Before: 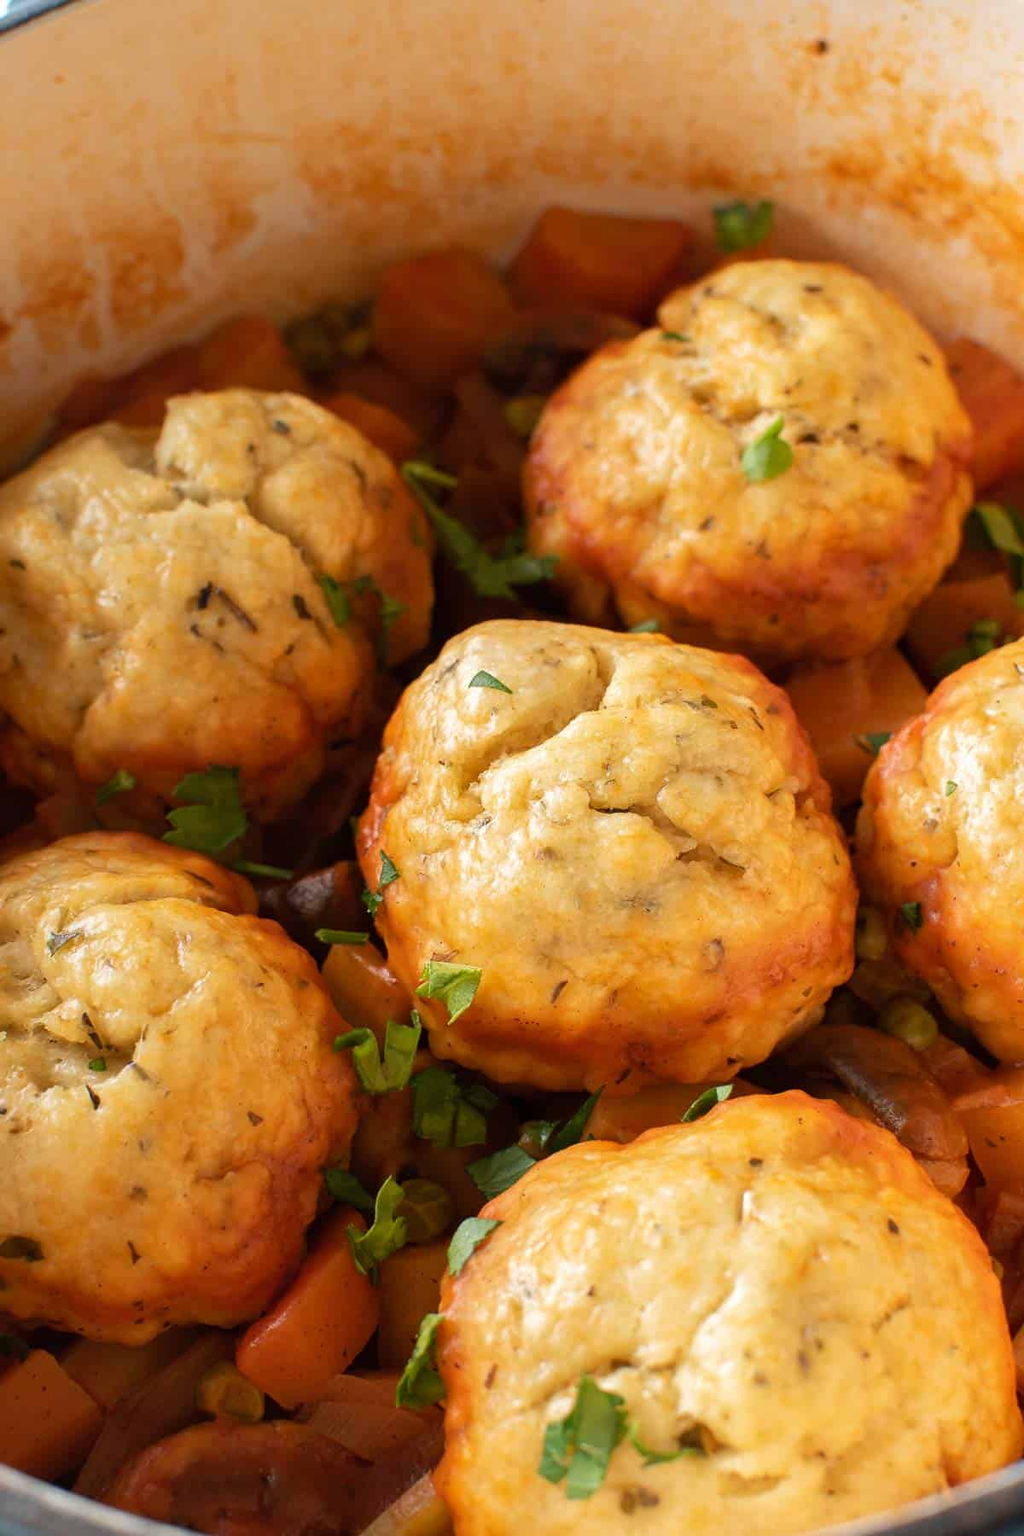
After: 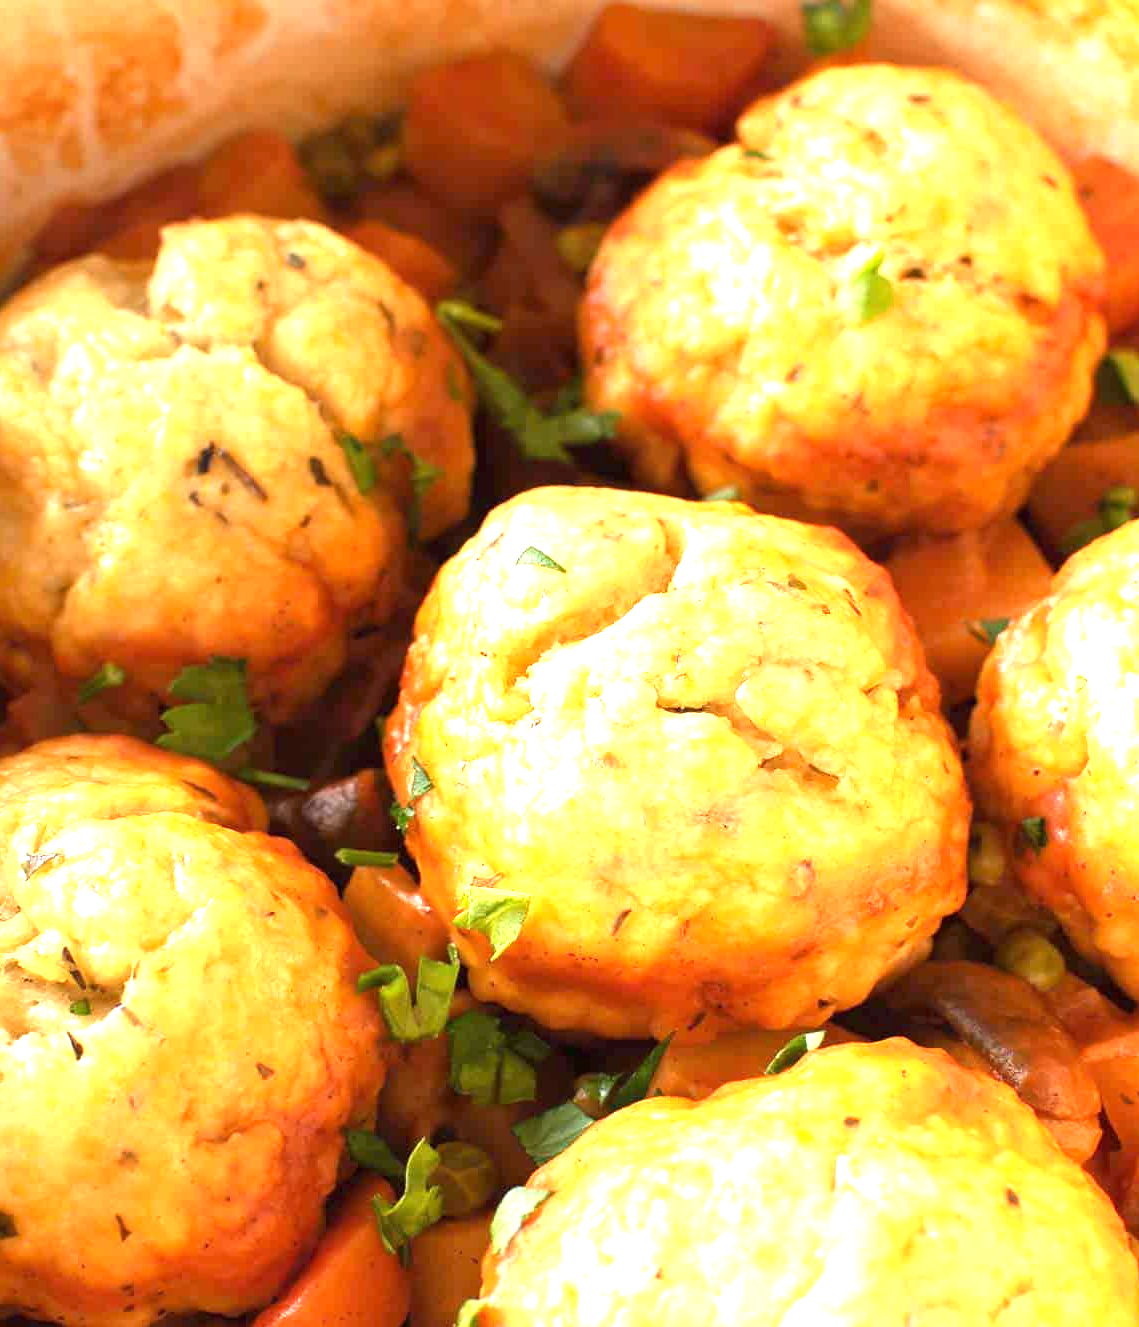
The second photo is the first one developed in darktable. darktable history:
crop and rotate: left 2.858%, top 13.347%, right 2.169%, bottom 12.896%
exposure: black level correction 0, exposure 1.461 EV, compensate highlight preservation false
